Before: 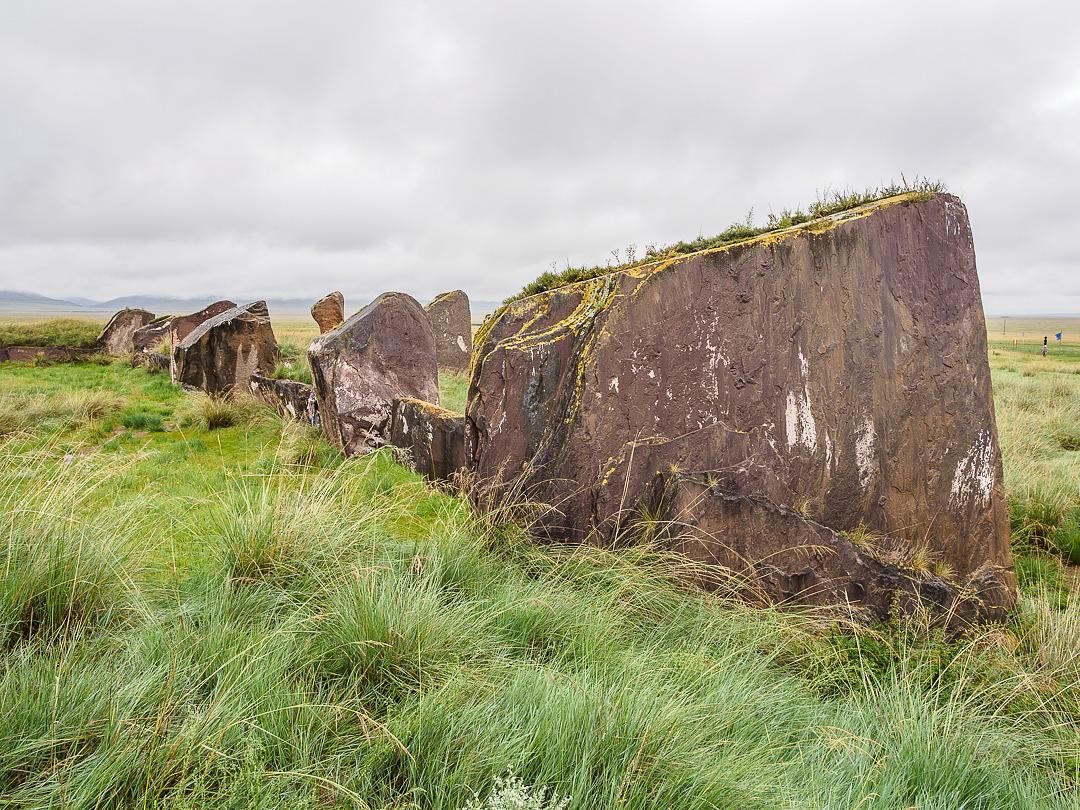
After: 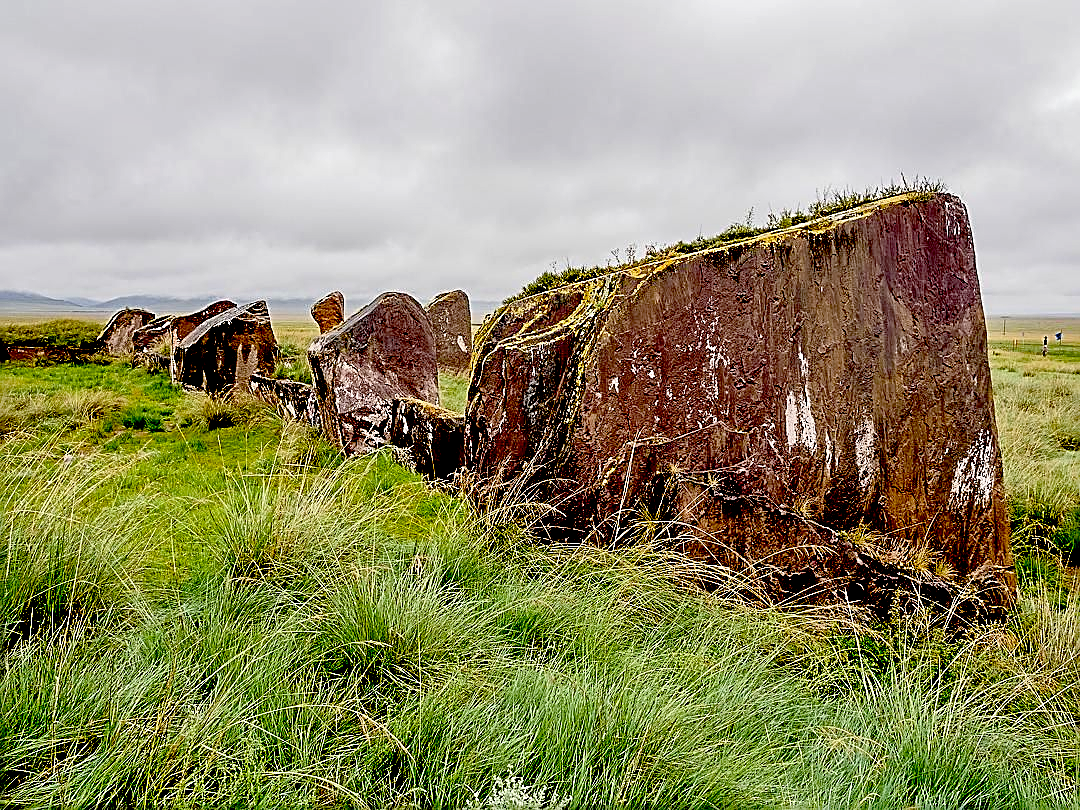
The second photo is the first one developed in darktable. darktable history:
sharpen: amount 0.733
shadows and highlights: shadows 37.29, highlights -26.92, soften with gaussian
exposure: black level correction 0.099, exposure -0.092 EV, compensate highlight preservation false
